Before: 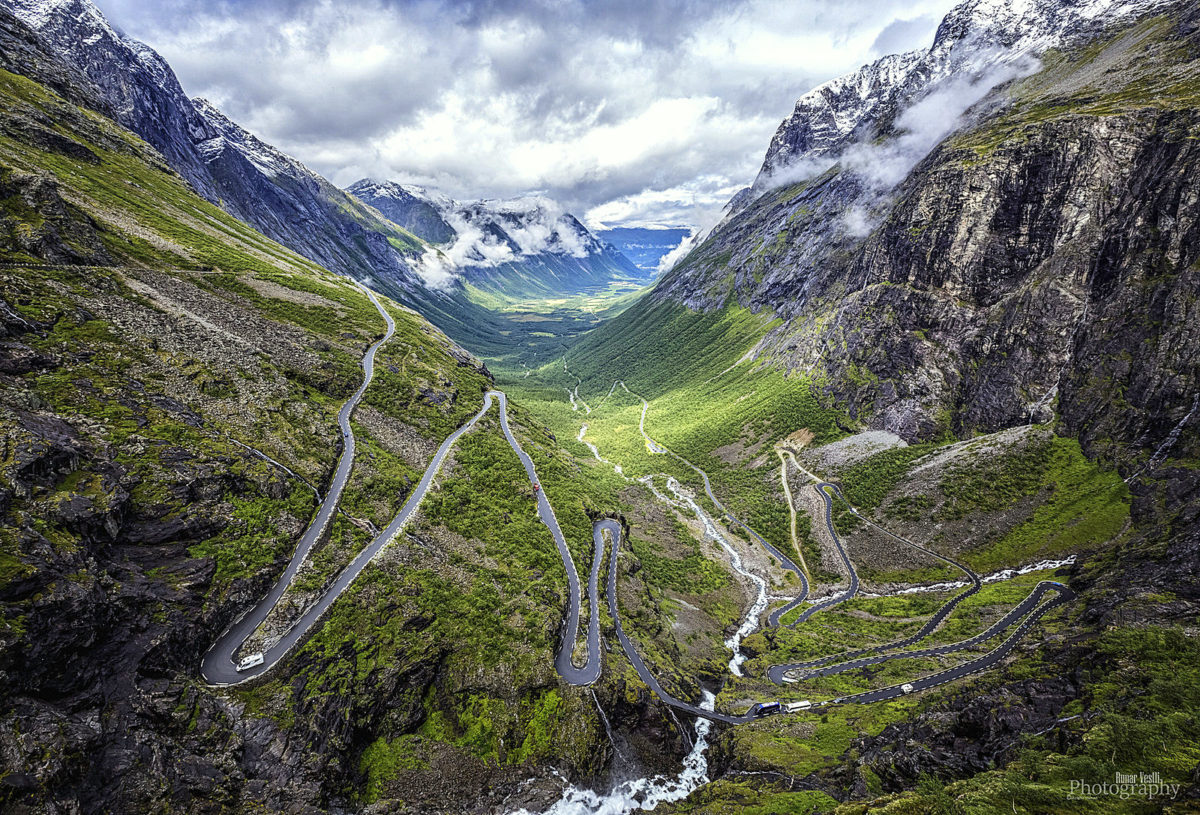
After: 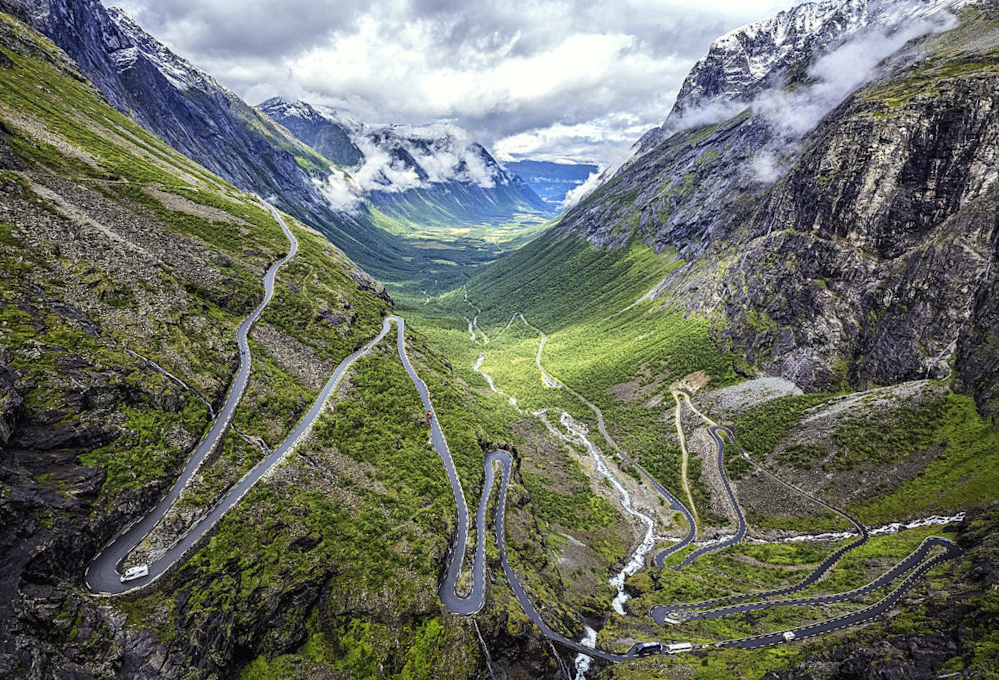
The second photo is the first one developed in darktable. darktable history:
crop and rotate: angle -3.19°, left 5.209%, top 5.213%, right 4.782%, bottom 4.57%
